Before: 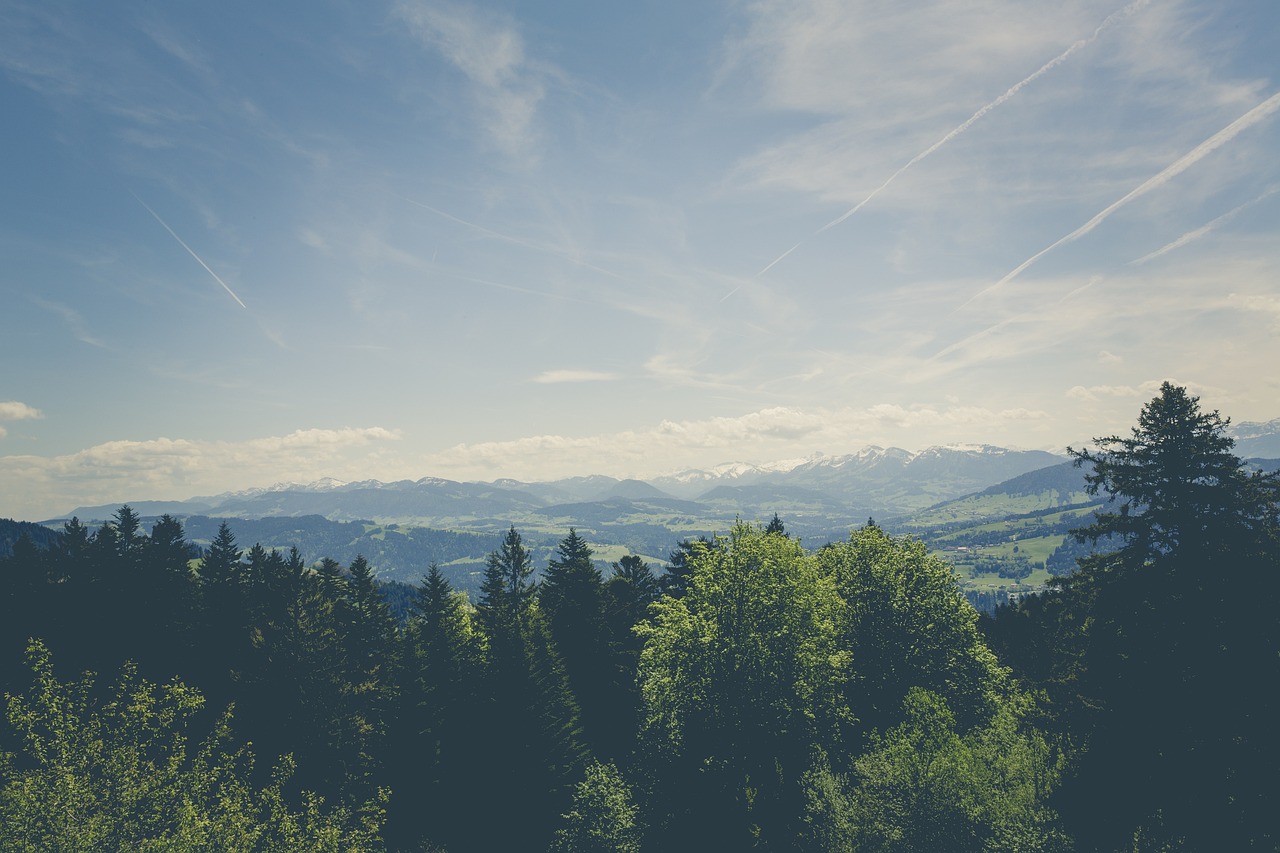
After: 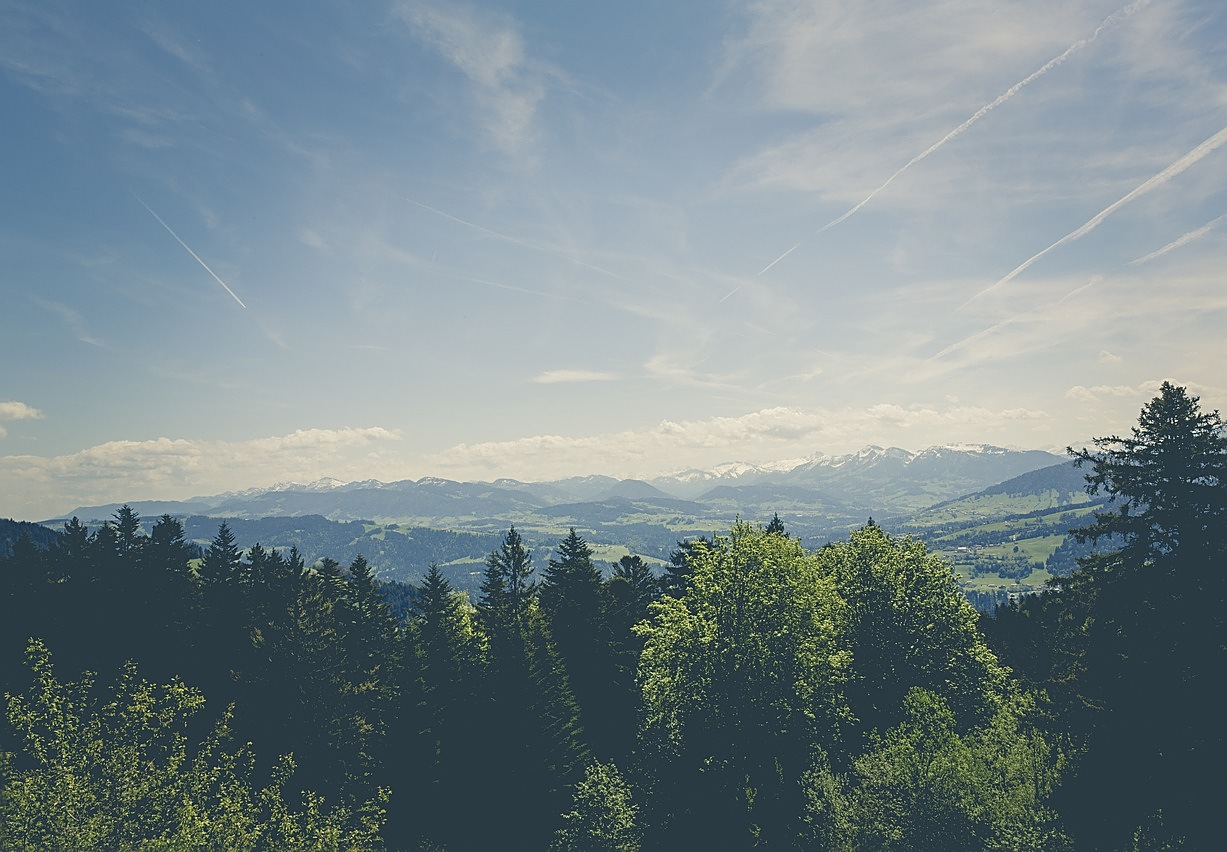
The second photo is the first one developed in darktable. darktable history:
sharpen: on, module defaults
crop: right 4.126%, bottom 0.031%
